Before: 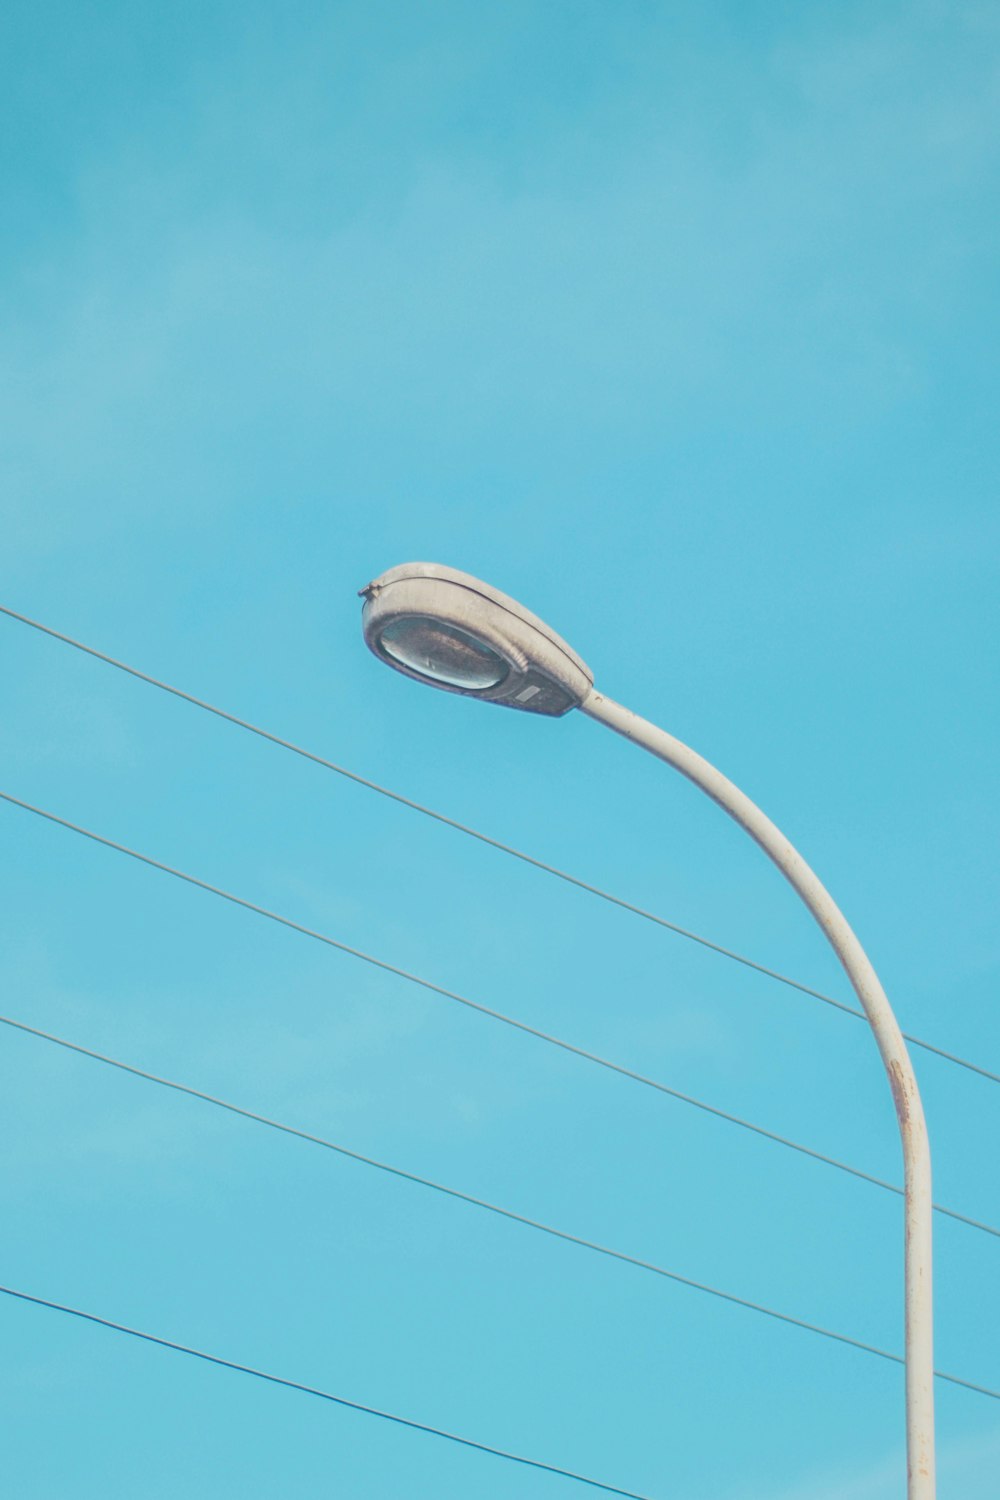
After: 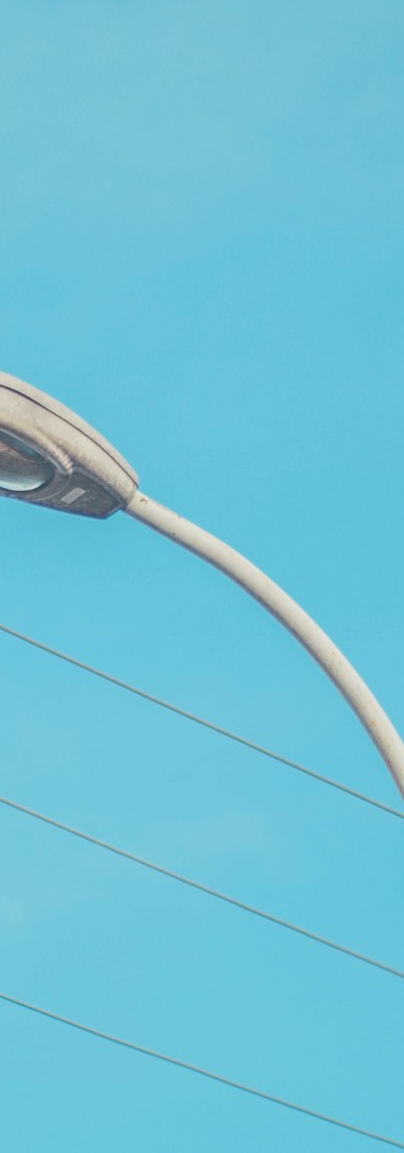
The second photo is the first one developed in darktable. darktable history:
crop: left 45.591%, top 13.214%, right 13.961%, bottom 9.867%
